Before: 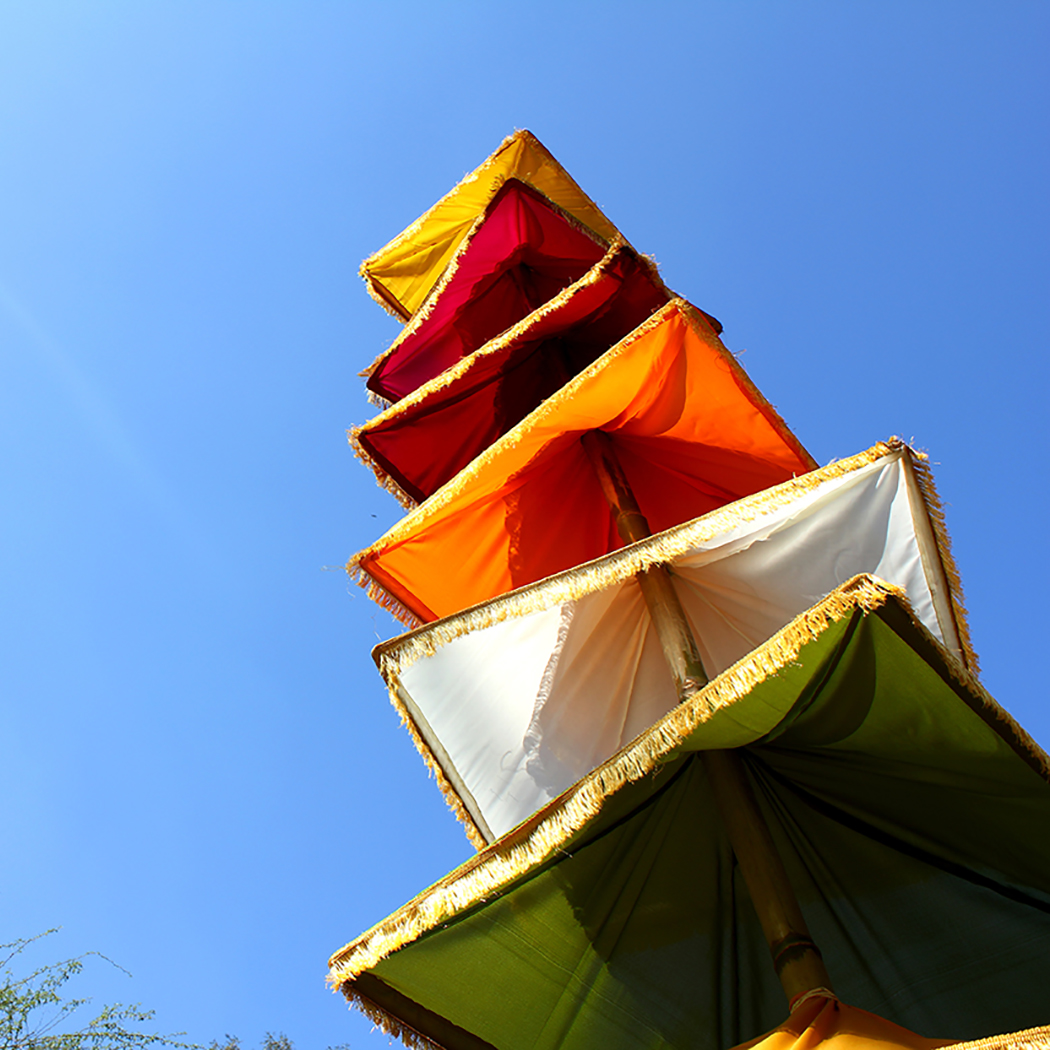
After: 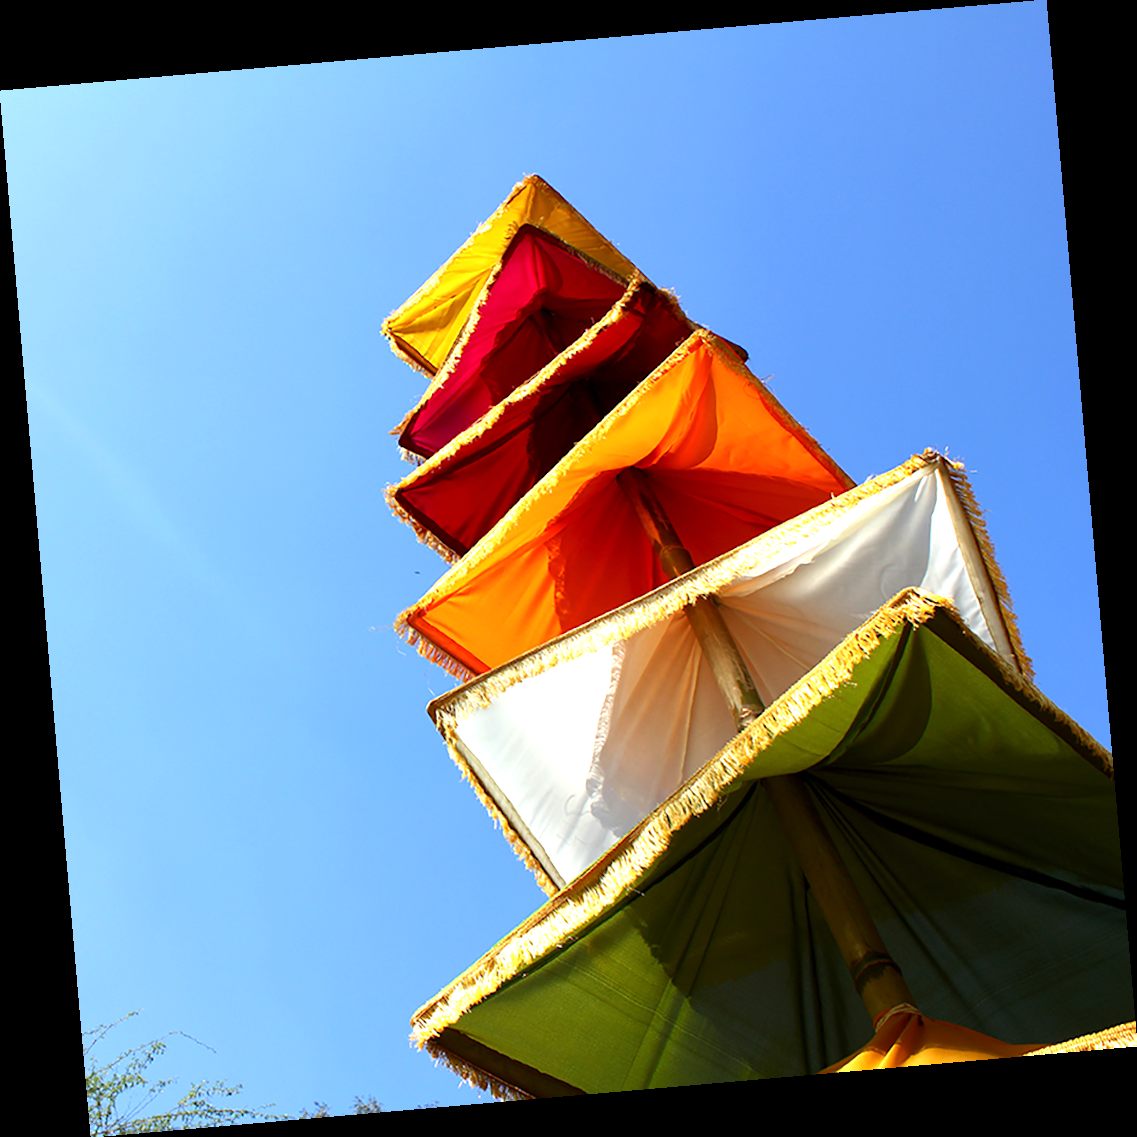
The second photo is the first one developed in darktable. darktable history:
exposure: exposure 0.375 EV, compensate highlight preservation false
rotate and perspective: rotation -4.98°, automatic cropping off
contrast brightness saturation: contrast 0.05
